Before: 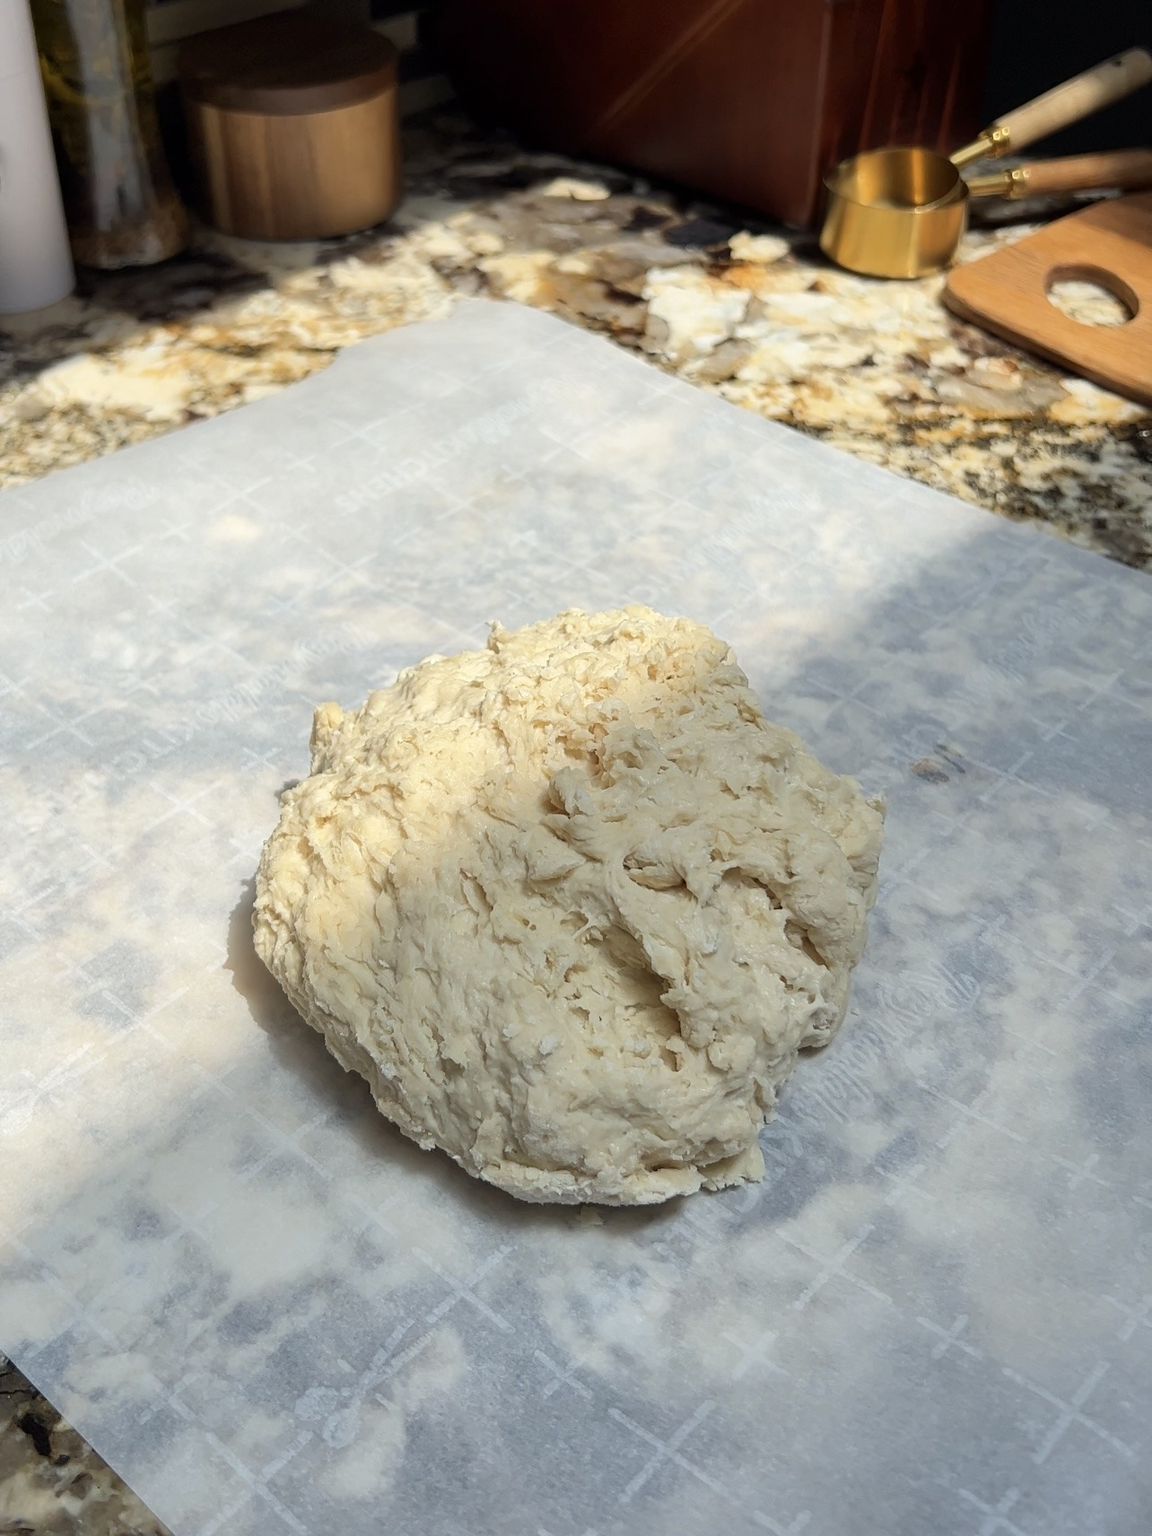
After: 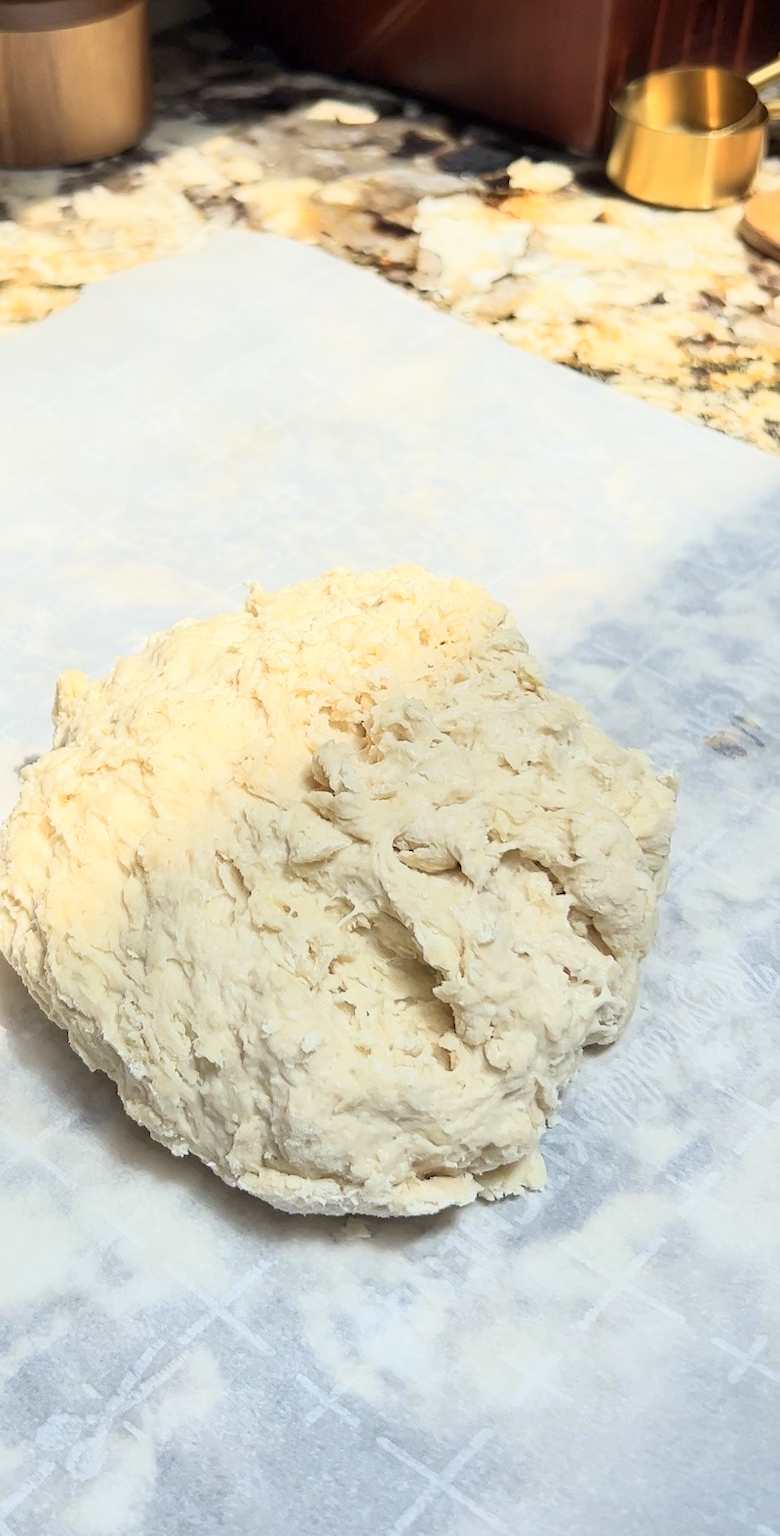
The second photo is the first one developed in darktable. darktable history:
base curve: curves: ch0 [(0, 0) (0.088, 0.125) (0.176, 0.251) (0.354, 0.501) (0.613, 0.749) (1, 0.877)]
crop and rotate: left 22.871%, top 5.637%, right 14.815%, bottom 2.334%
exposure: black level correction 0, exposure 0.498 EV, compensate highlight preservation false
